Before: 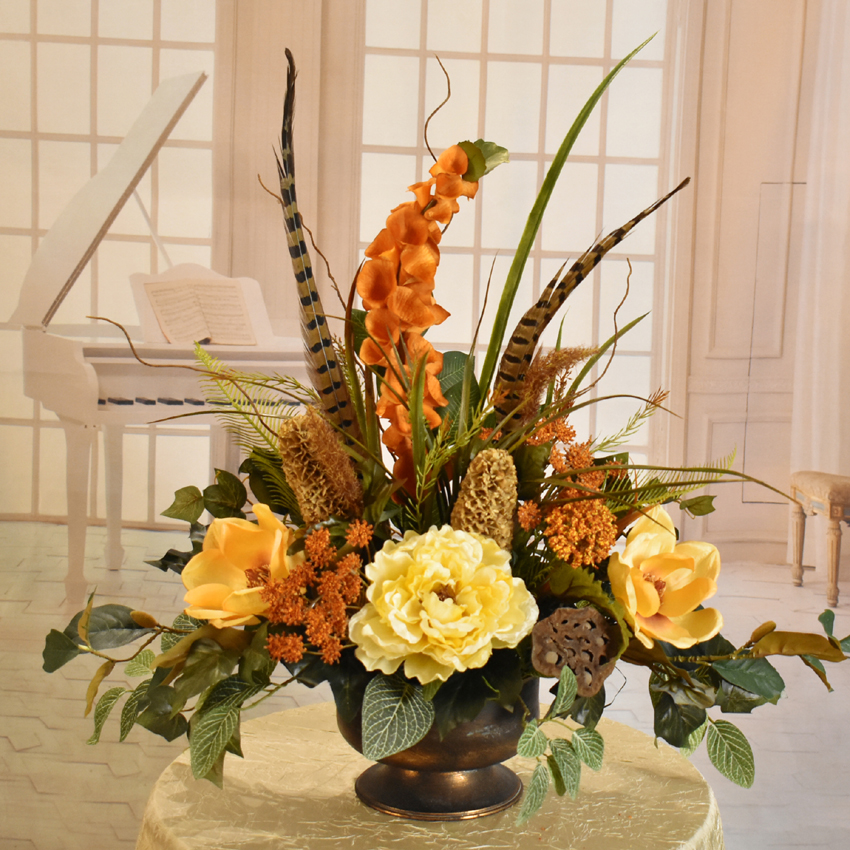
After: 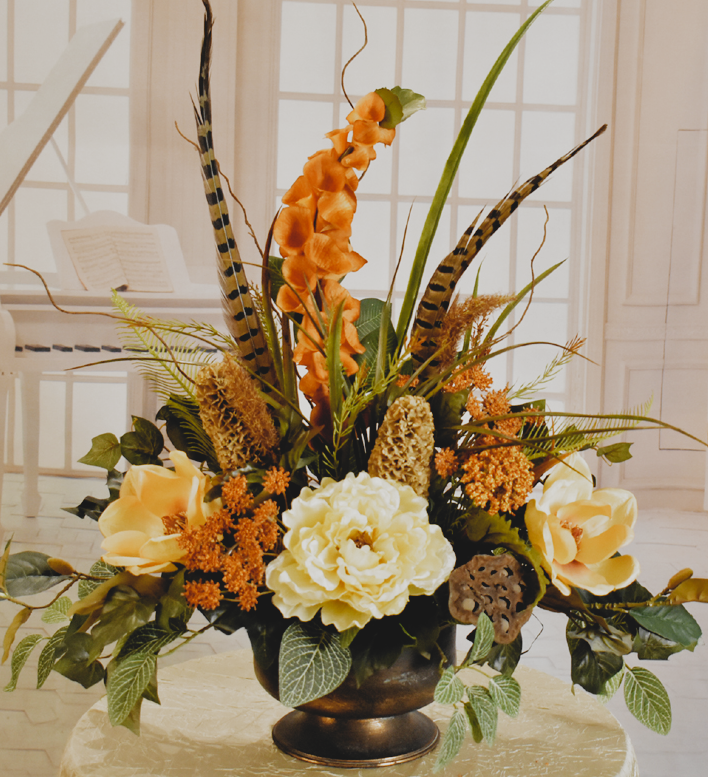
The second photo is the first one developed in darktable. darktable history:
contrast brightness saturation: contrast -0.133, brightness 0.04, saturation -0.136
filmic rgb: black relative exposure -4.9 EV, white relative exposure 2.83 EV, hardness 3.69, preserve chrominance no, color science v5 (2021), contrast in shadows safe, contrast in highlights safe
crop: left 9.77%, top 6.278%, right 6.882%, bottom 2.198%
